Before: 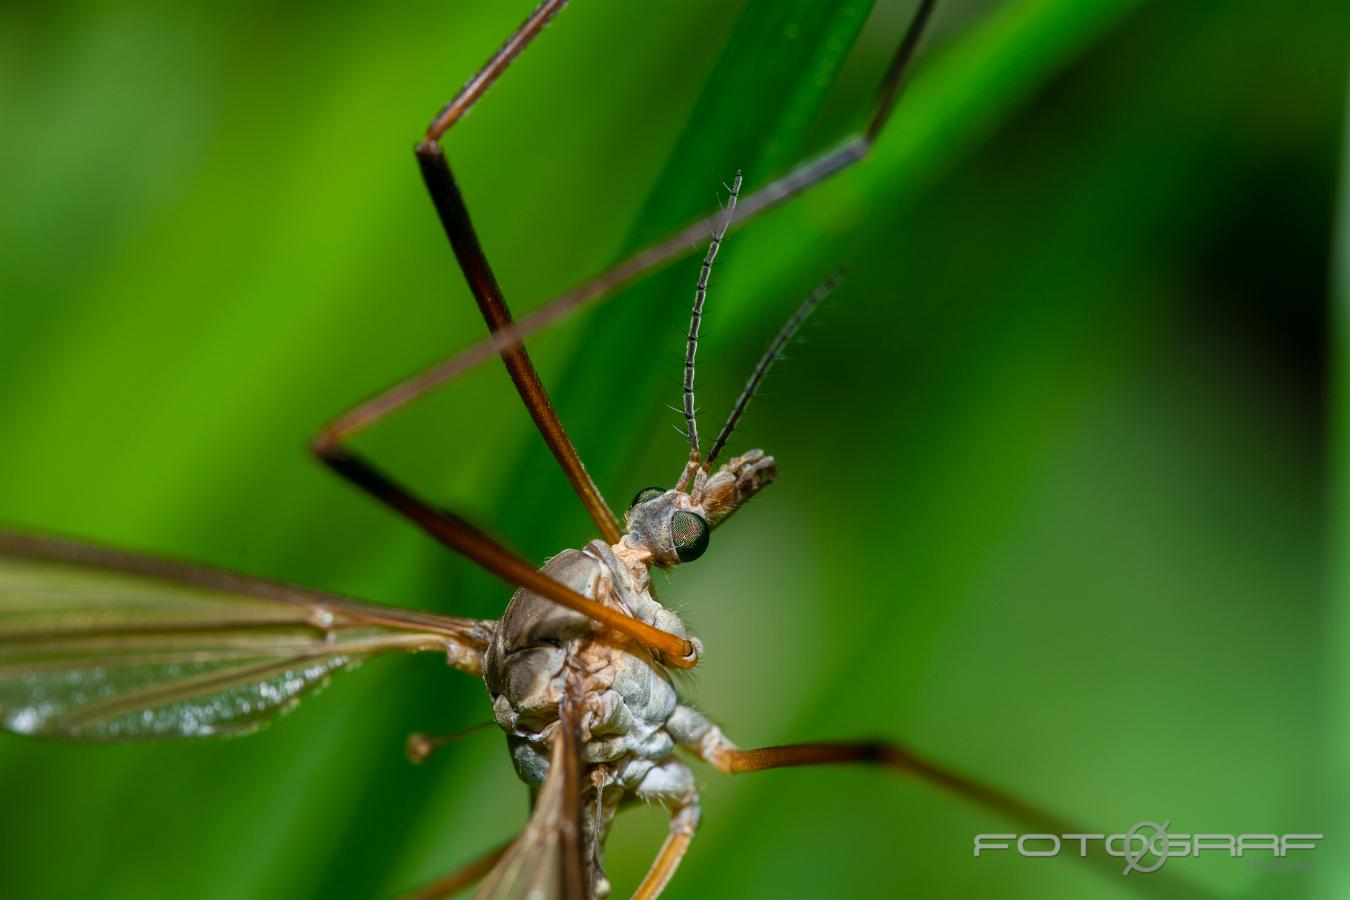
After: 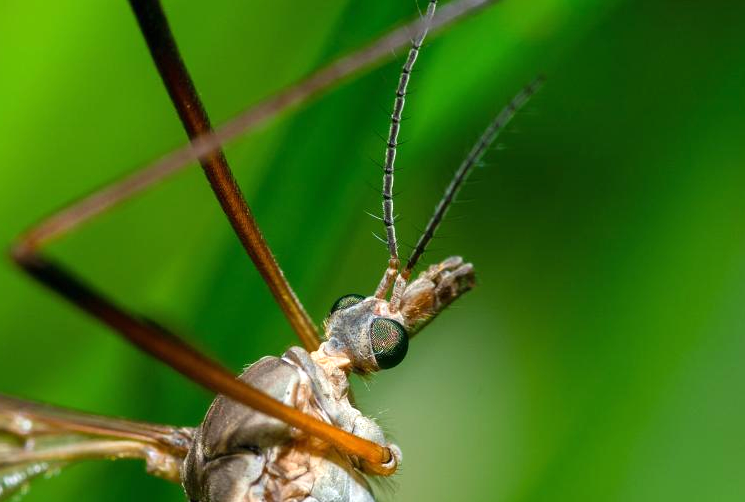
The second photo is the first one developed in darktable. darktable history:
crop and rotate: left 22.32%, top 21.555%, right 22.449%, bottom 22.559%
exposure: black level correction 0, exposure 0.498 EV, compensate exposure bias true, compensate highlight preservation false
